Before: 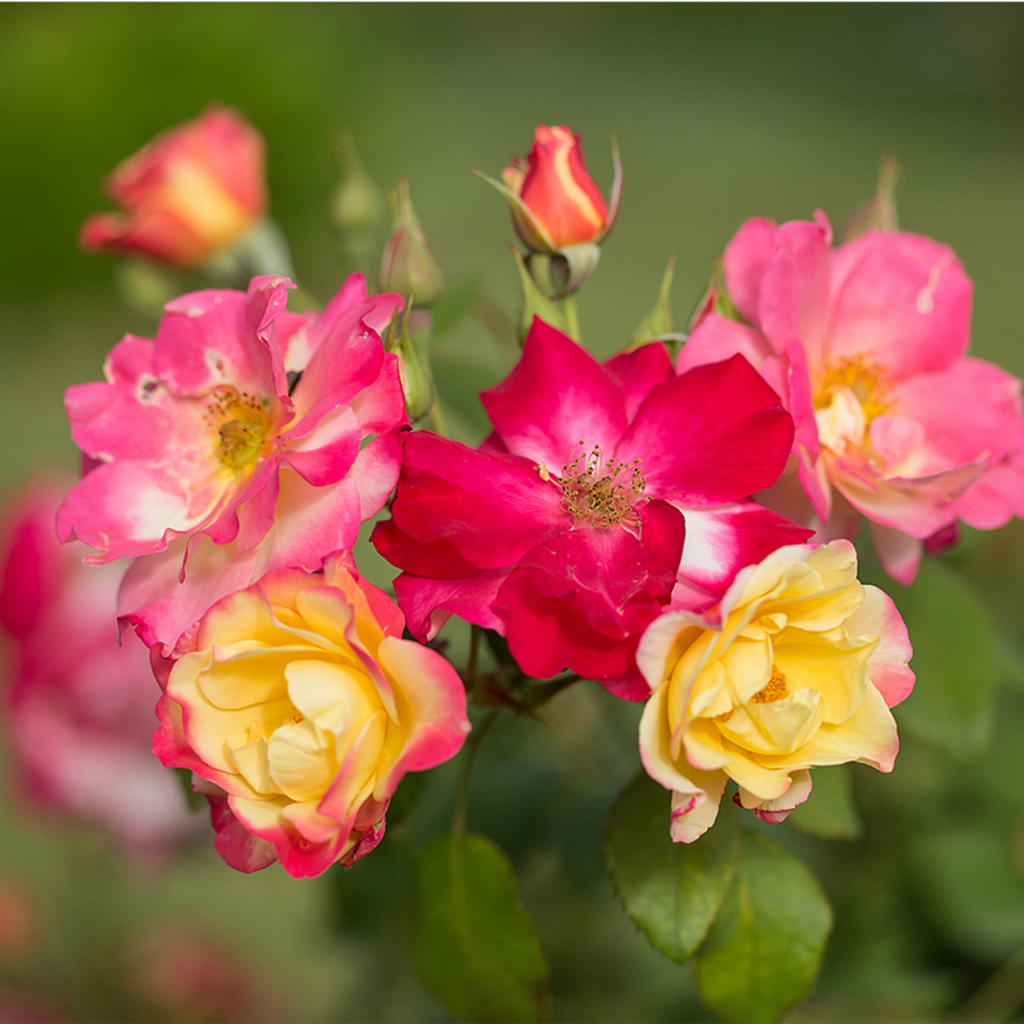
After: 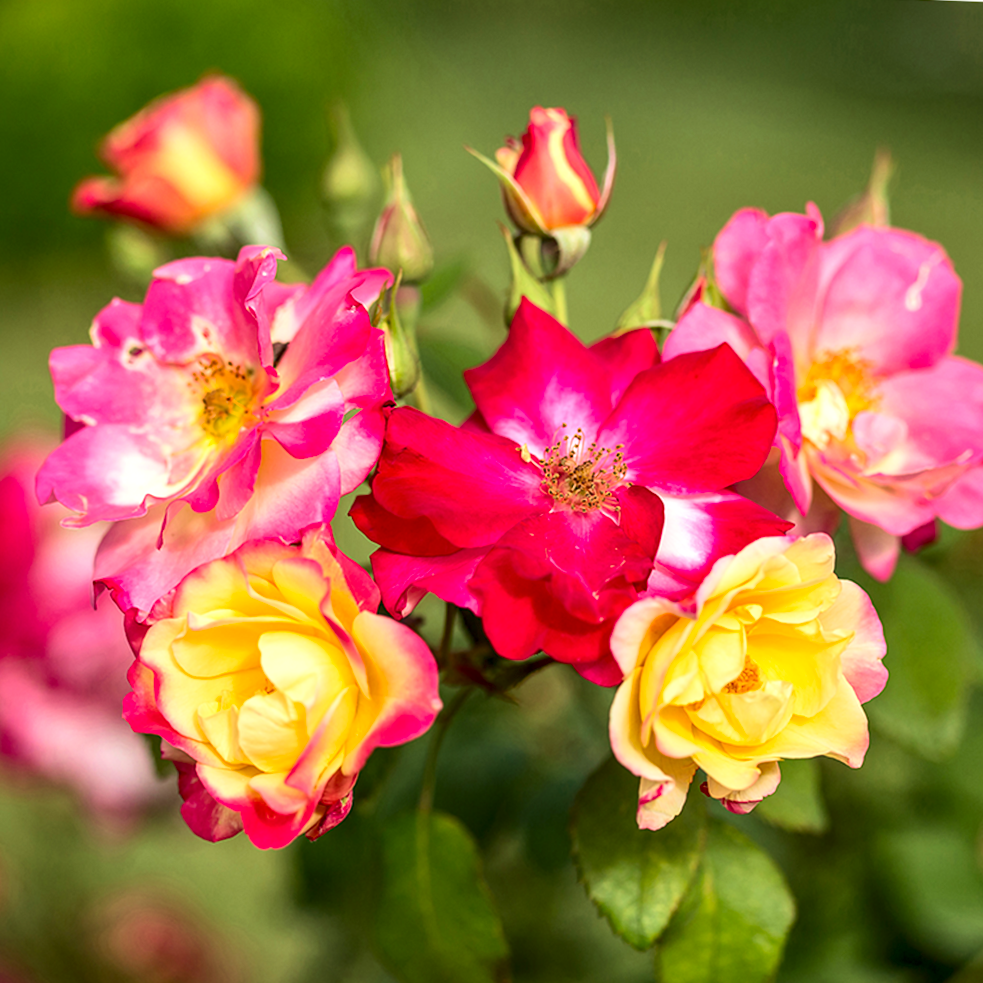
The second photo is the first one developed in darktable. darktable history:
contrast brightness saturation: contrast 0.23, brightness 0.1, saturation 0.29
local contrast: highlights 61%, detail 143%, midtone range 0.428
crop and rotate: angle -2.38°
velvia: on, module defaults
